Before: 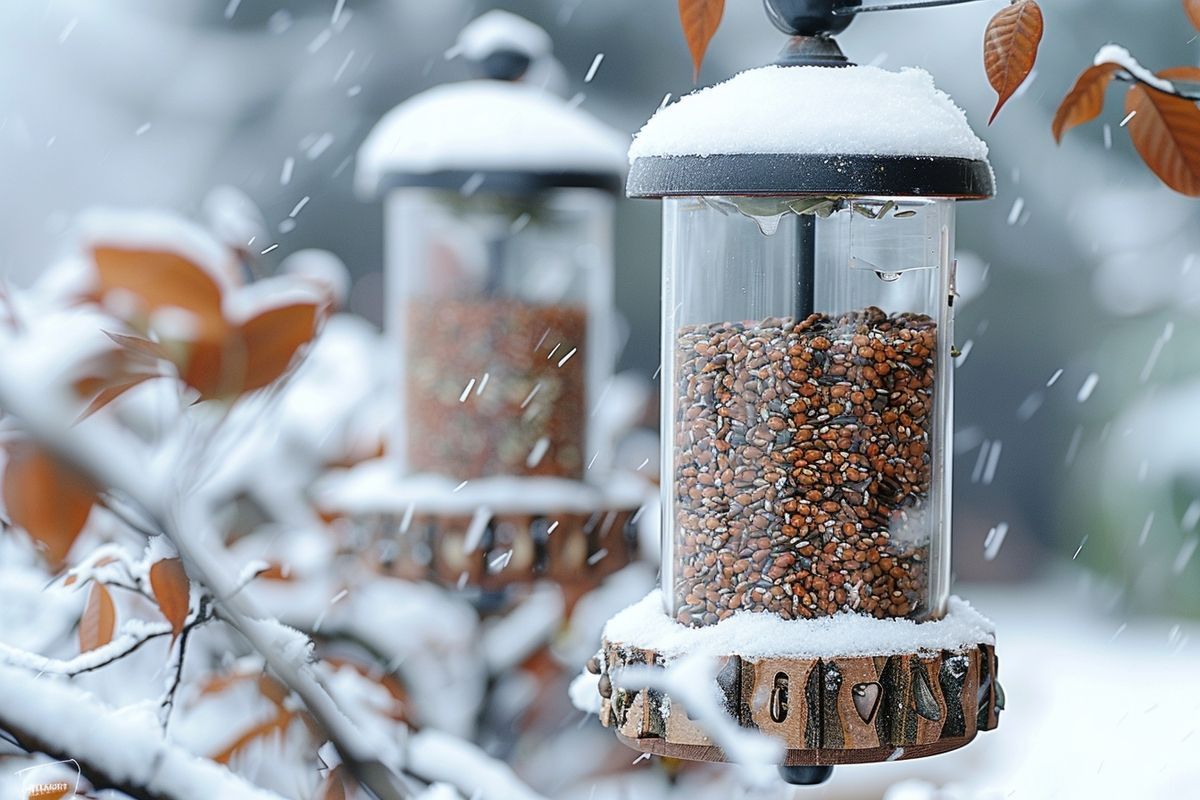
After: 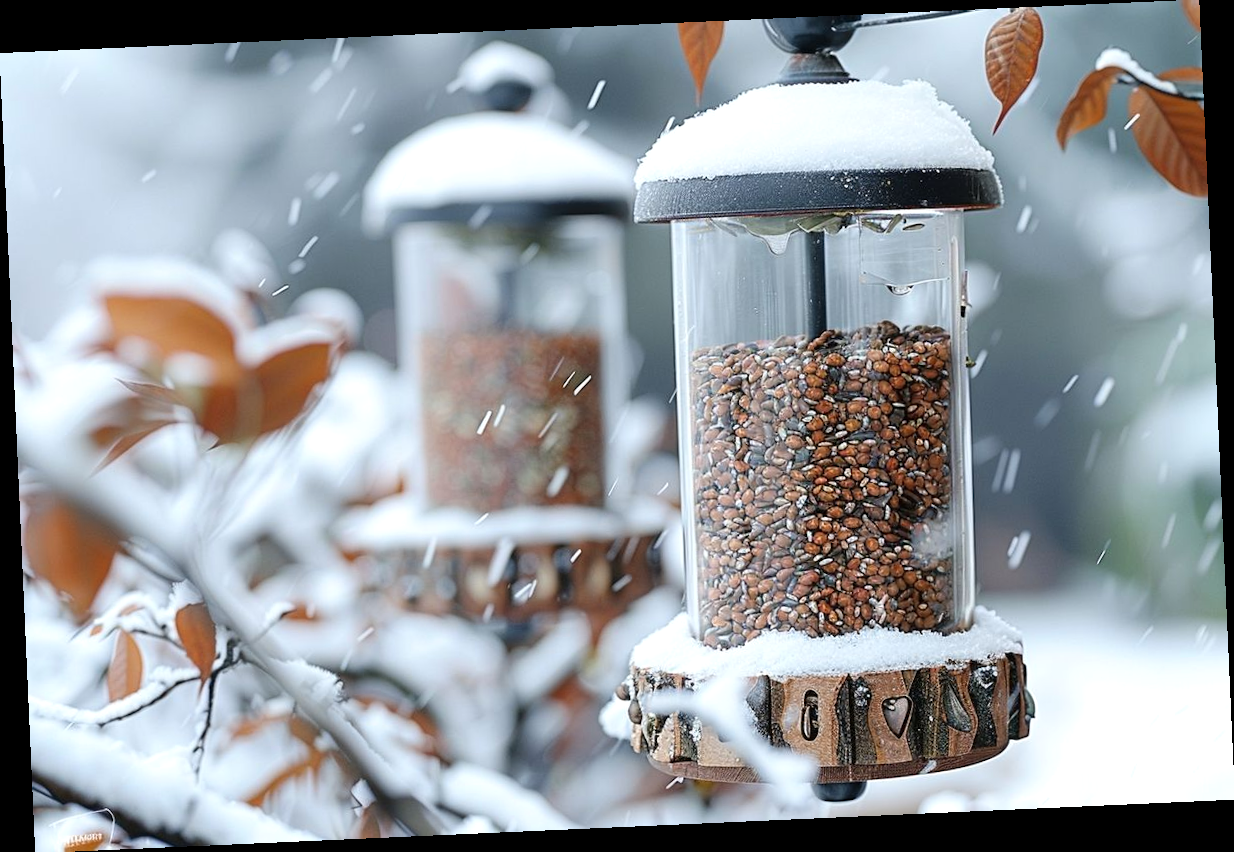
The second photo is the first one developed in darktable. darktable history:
rotate and perspective: rotation -2.56°, automatic cropping off
shadows and highlights: shadows -12.5, white point adjustment 4, highlights 28.33
